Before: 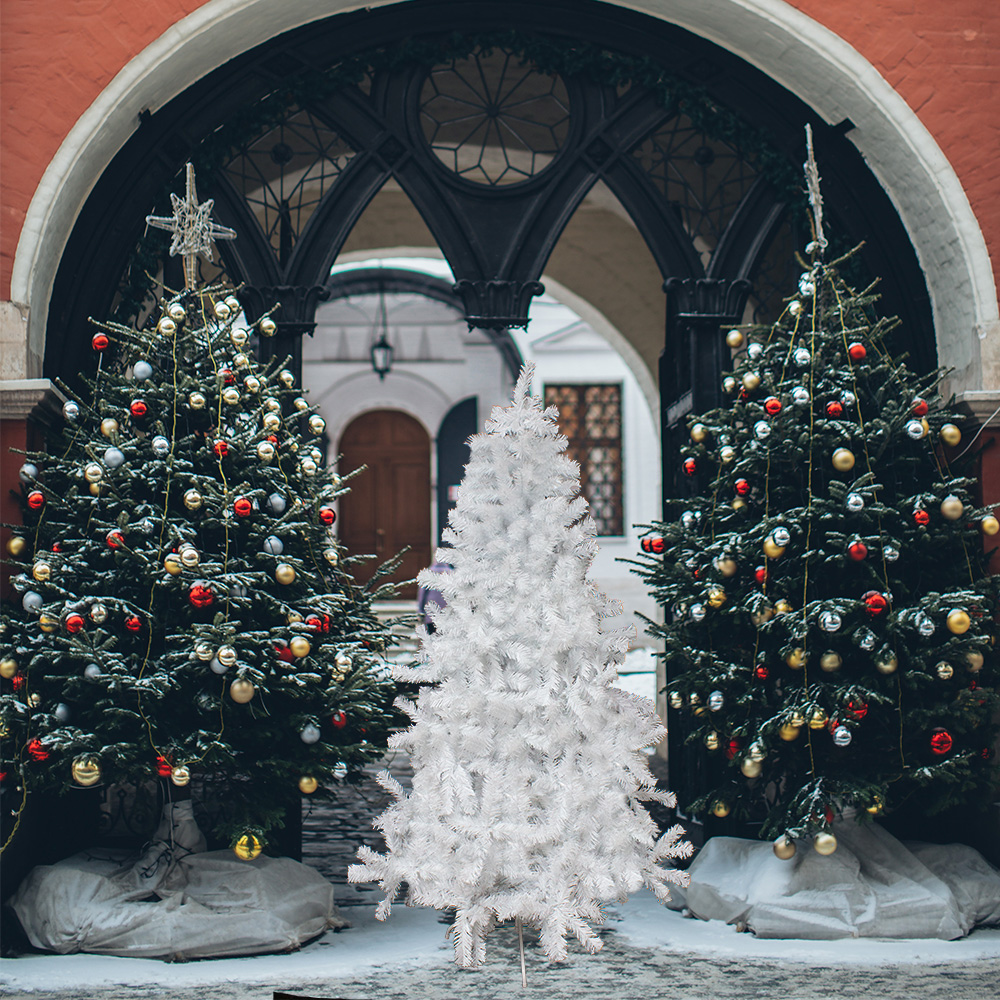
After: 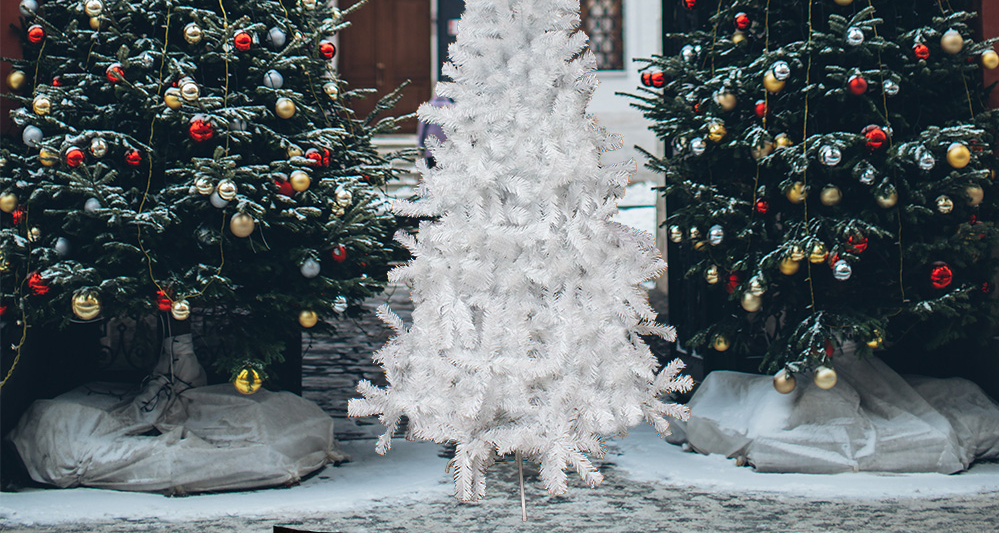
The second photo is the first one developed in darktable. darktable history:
crop and rotate: top 46.622%, right 0.038%
